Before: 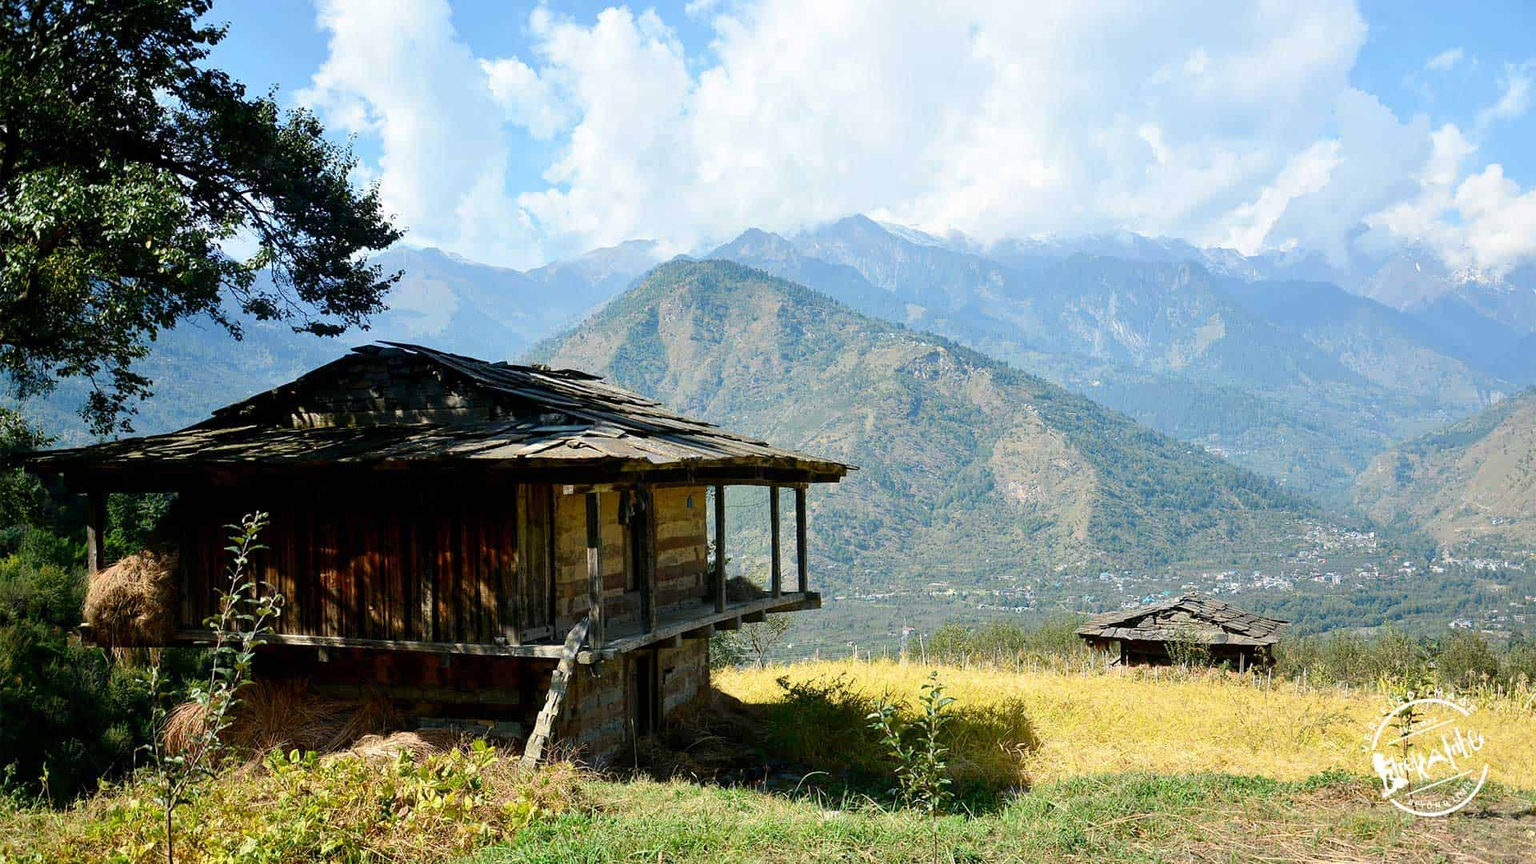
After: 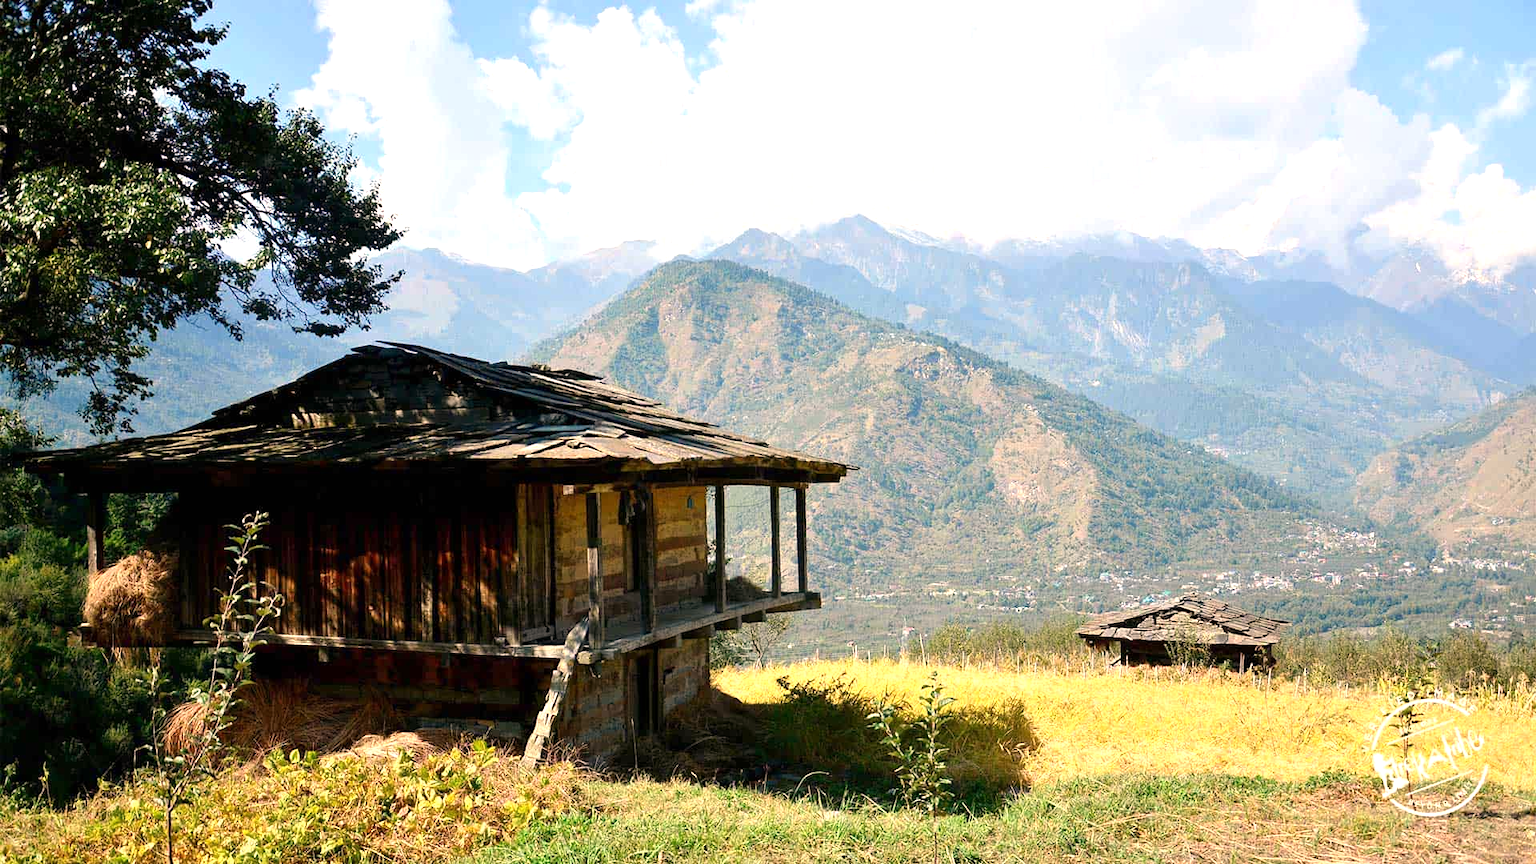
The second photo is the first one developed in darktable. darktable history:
exposure: exposure 0.375 EV, compensate highlight preservation false
white balance: red 1.127, blue 0.943
